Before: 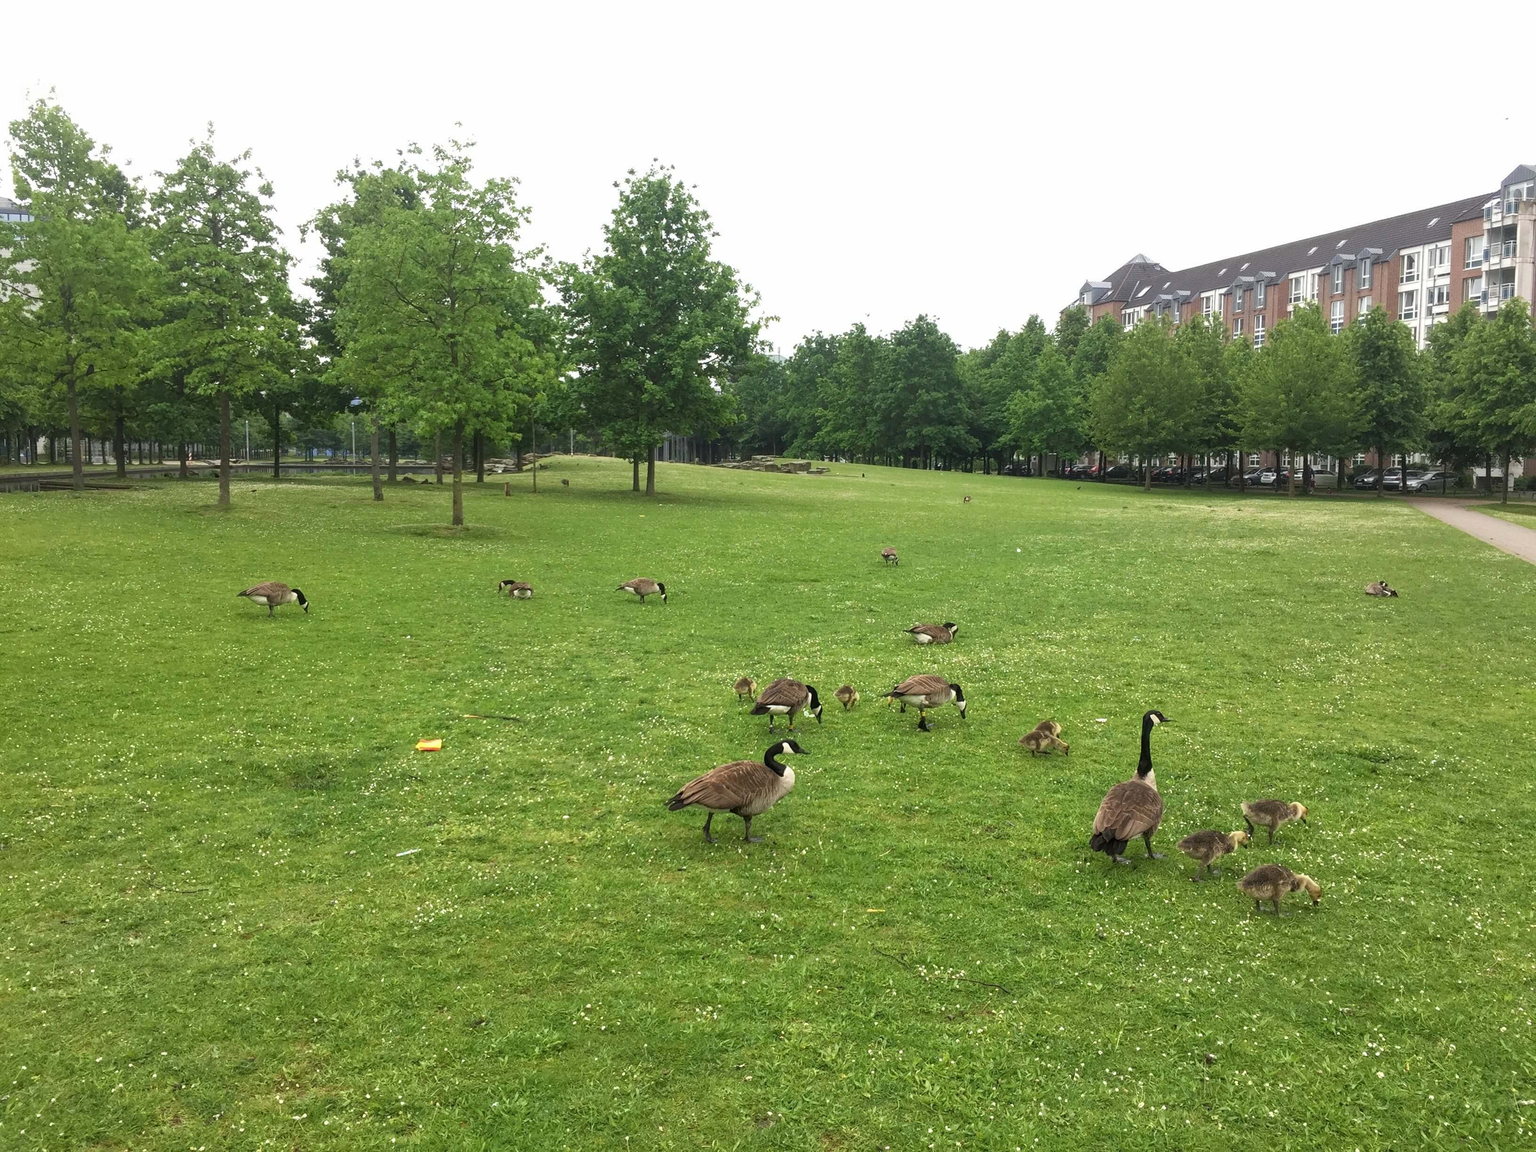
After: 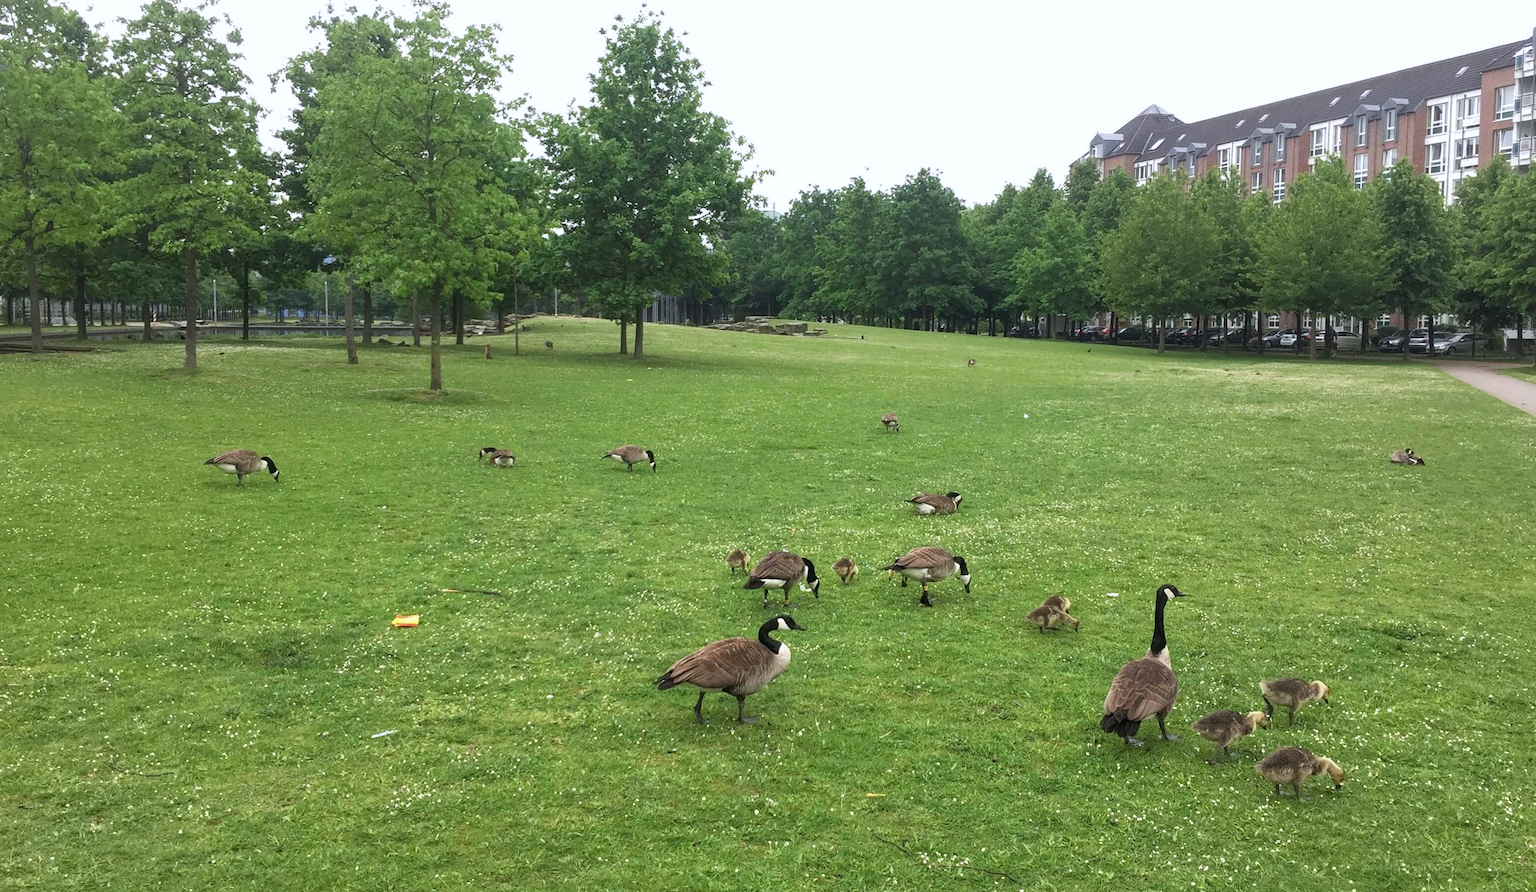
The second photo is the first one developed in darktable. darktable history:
crop and rotate: left 2.841%, top 13.461%, right 2.043%, bottom 12.858%
color calibration: illuminant as shot in camera, x 0.358, y 0.373, temperature 4628.91 K, gamut compression 0.992
